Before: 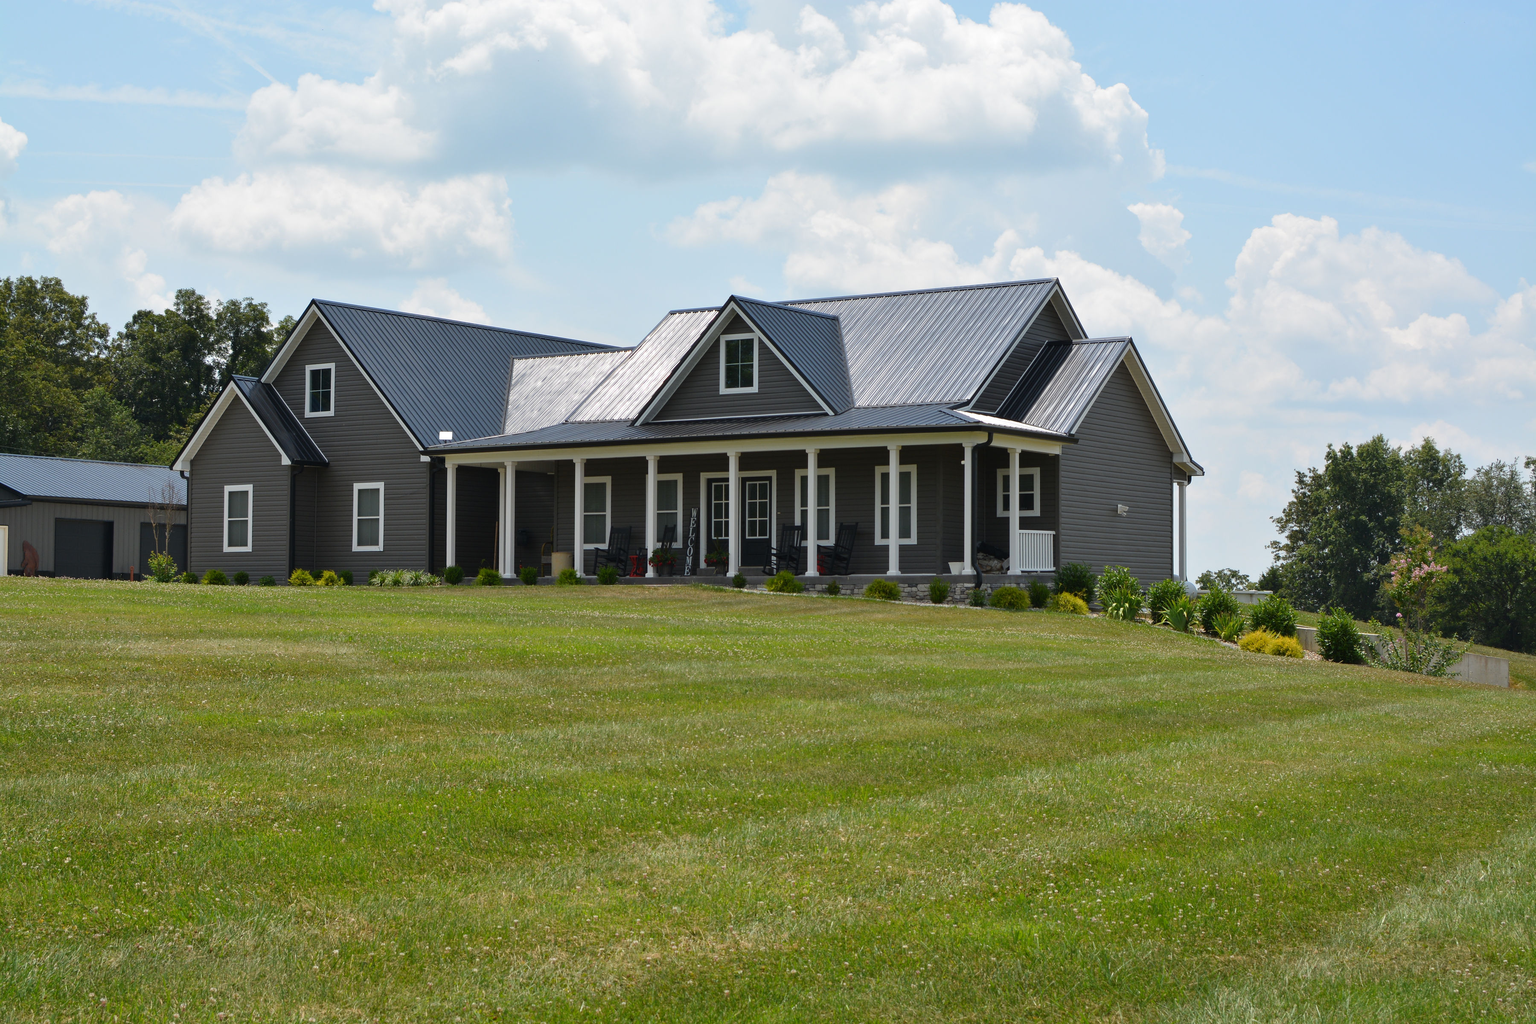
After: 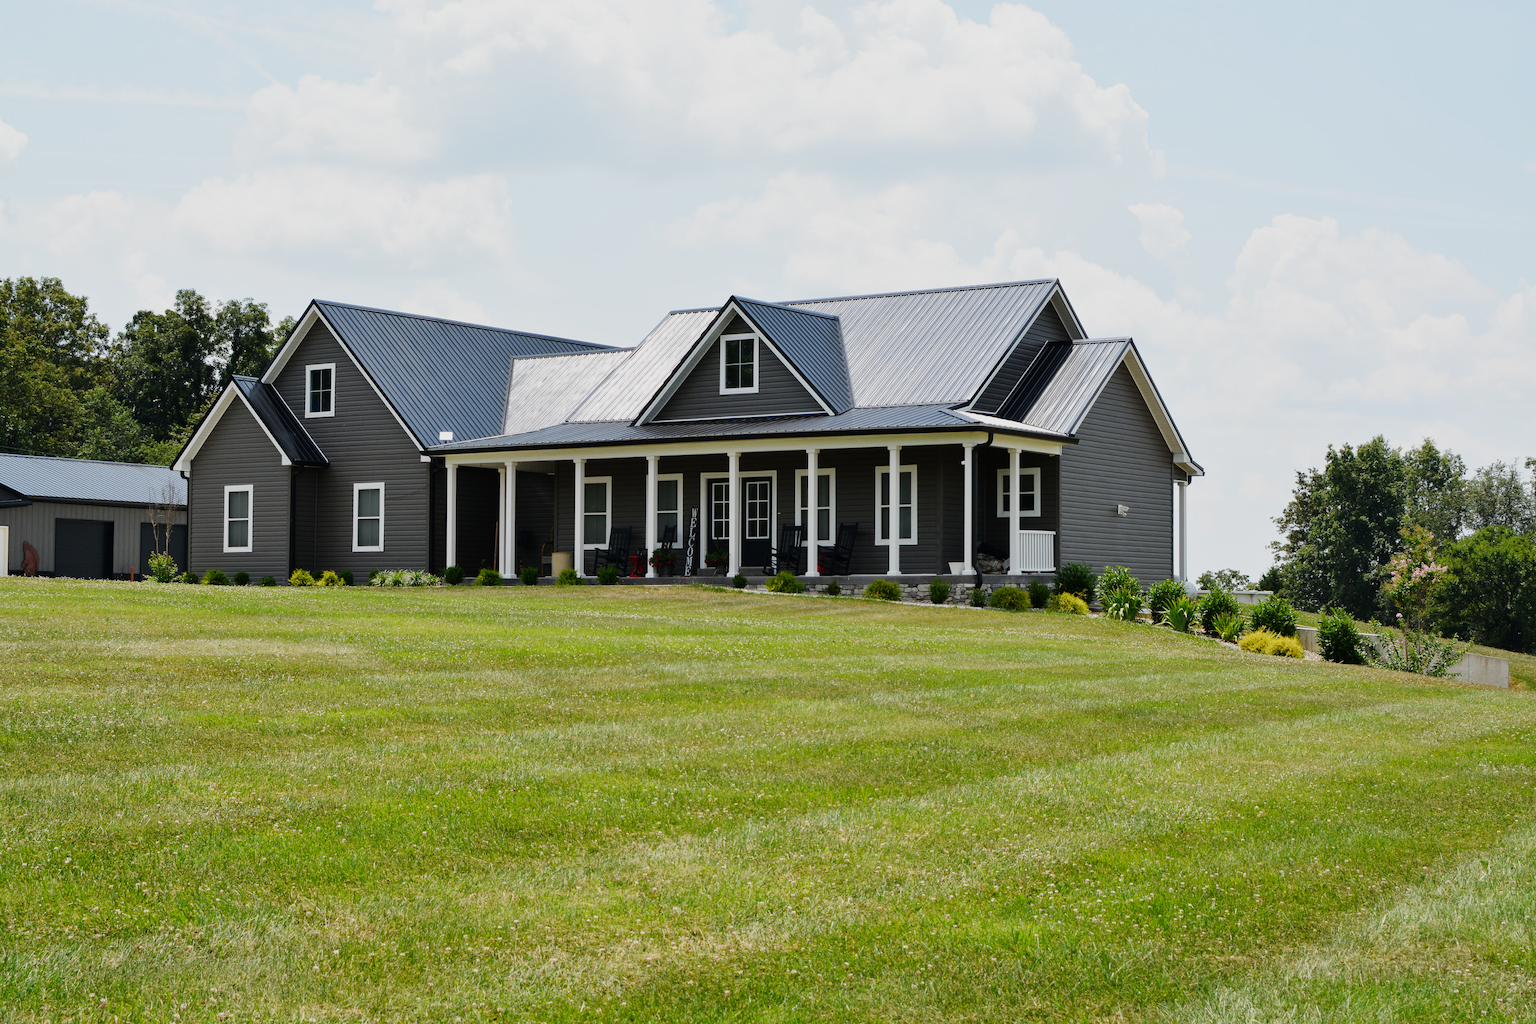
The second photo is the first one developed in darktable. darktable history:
exposure: exposure 0.564 EV, compensate highlight preservation false
sigmoid: skew -0.2, preserve hue 0%, red attenuation 0.1, red rotation 0.035, green attenuation 0.1, green rotation -0.017, blue attenuation 0.15, blue rotation -0.052, base primaries Rec2020
